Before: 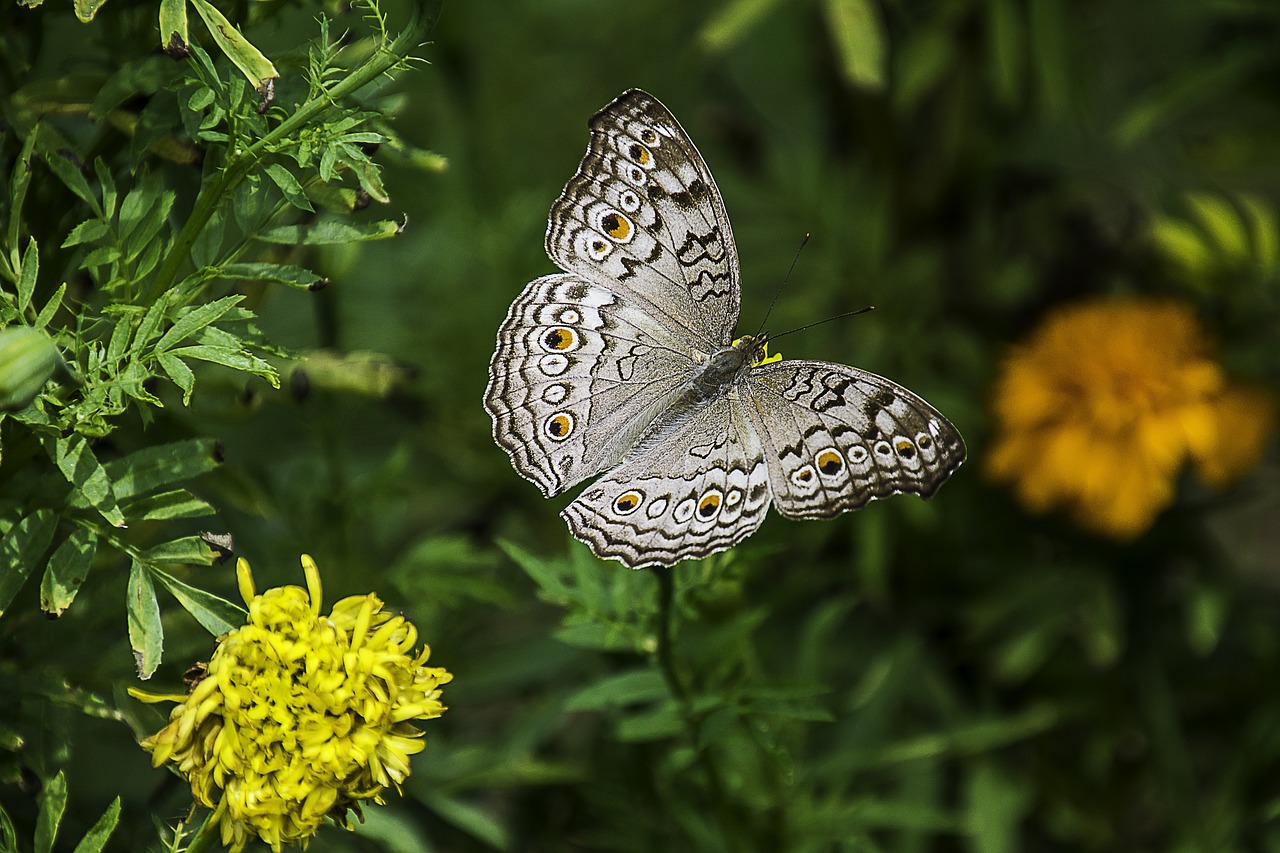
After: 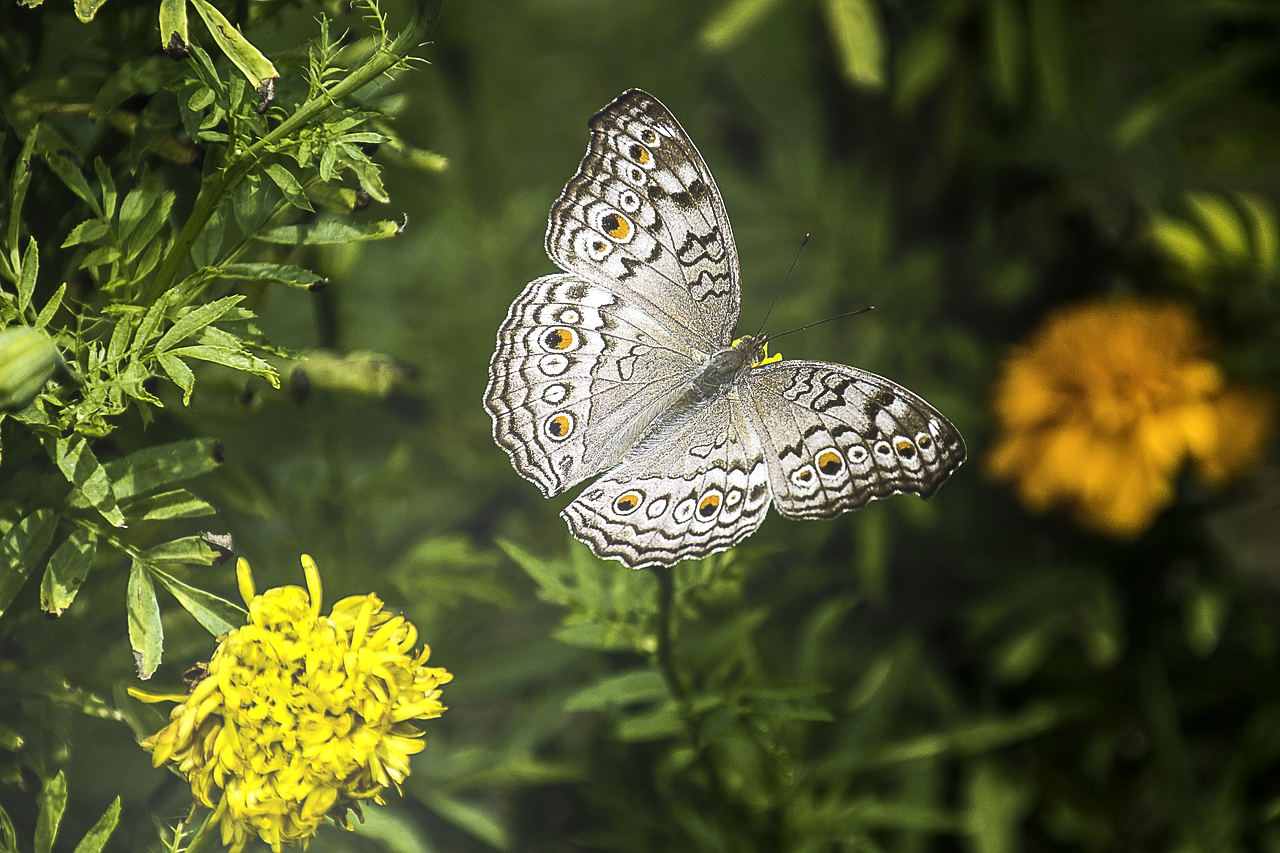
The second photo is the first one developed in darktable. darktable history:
color zones: curves: ch2 [(0, 0.5) (0.143, 0.5) (0.286, 0.489) (0.415, 0.421) (0.571, 0.5) (0.714, 0.5) (0.857, 0.5) (1, 0.5)]
bloom: size 38%, threshold 95%, strength 30%
local contrast: highlights 100%, shadows 100%, detail 120%, midtone range 0.2
tone equalizer: -8 EV -0.417 EV, -7 EV -0.389 EV, -6 EV -0.333 EV, -5 EV -0.222 EV, -3 EV 0.222 EV, -2 EV 0.333 EV, -1 EV 0.389 EV, +0 EV 0.417 EV, edges refinement/feathering 500, mask exposure compensation -1.25 EV, preserve details no
